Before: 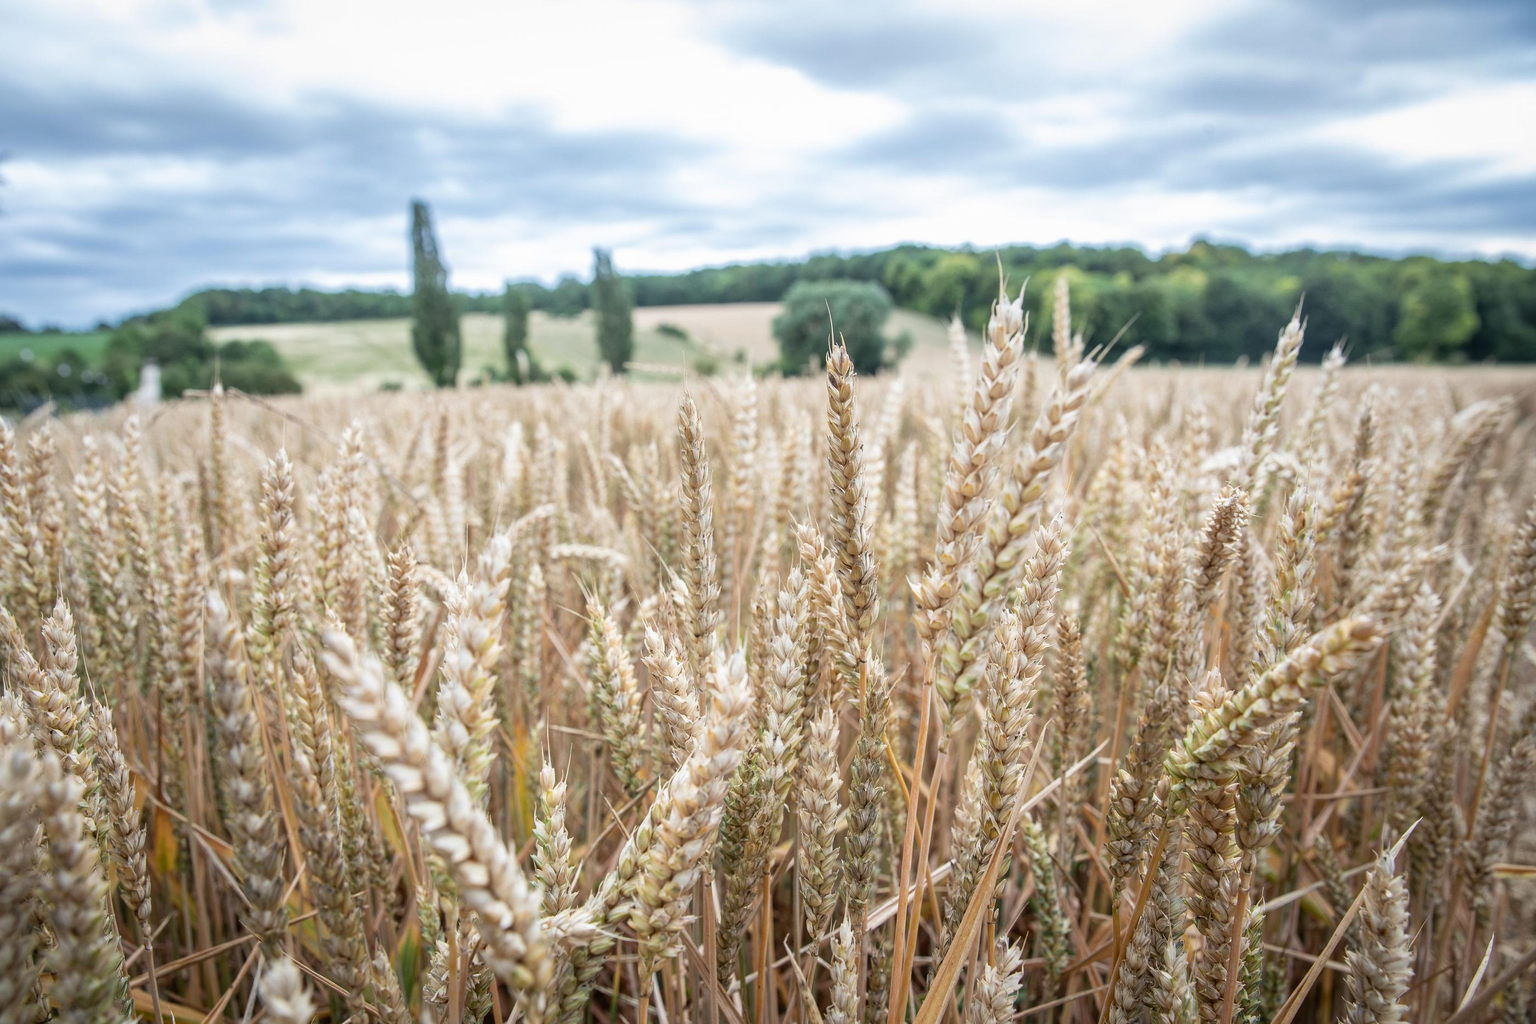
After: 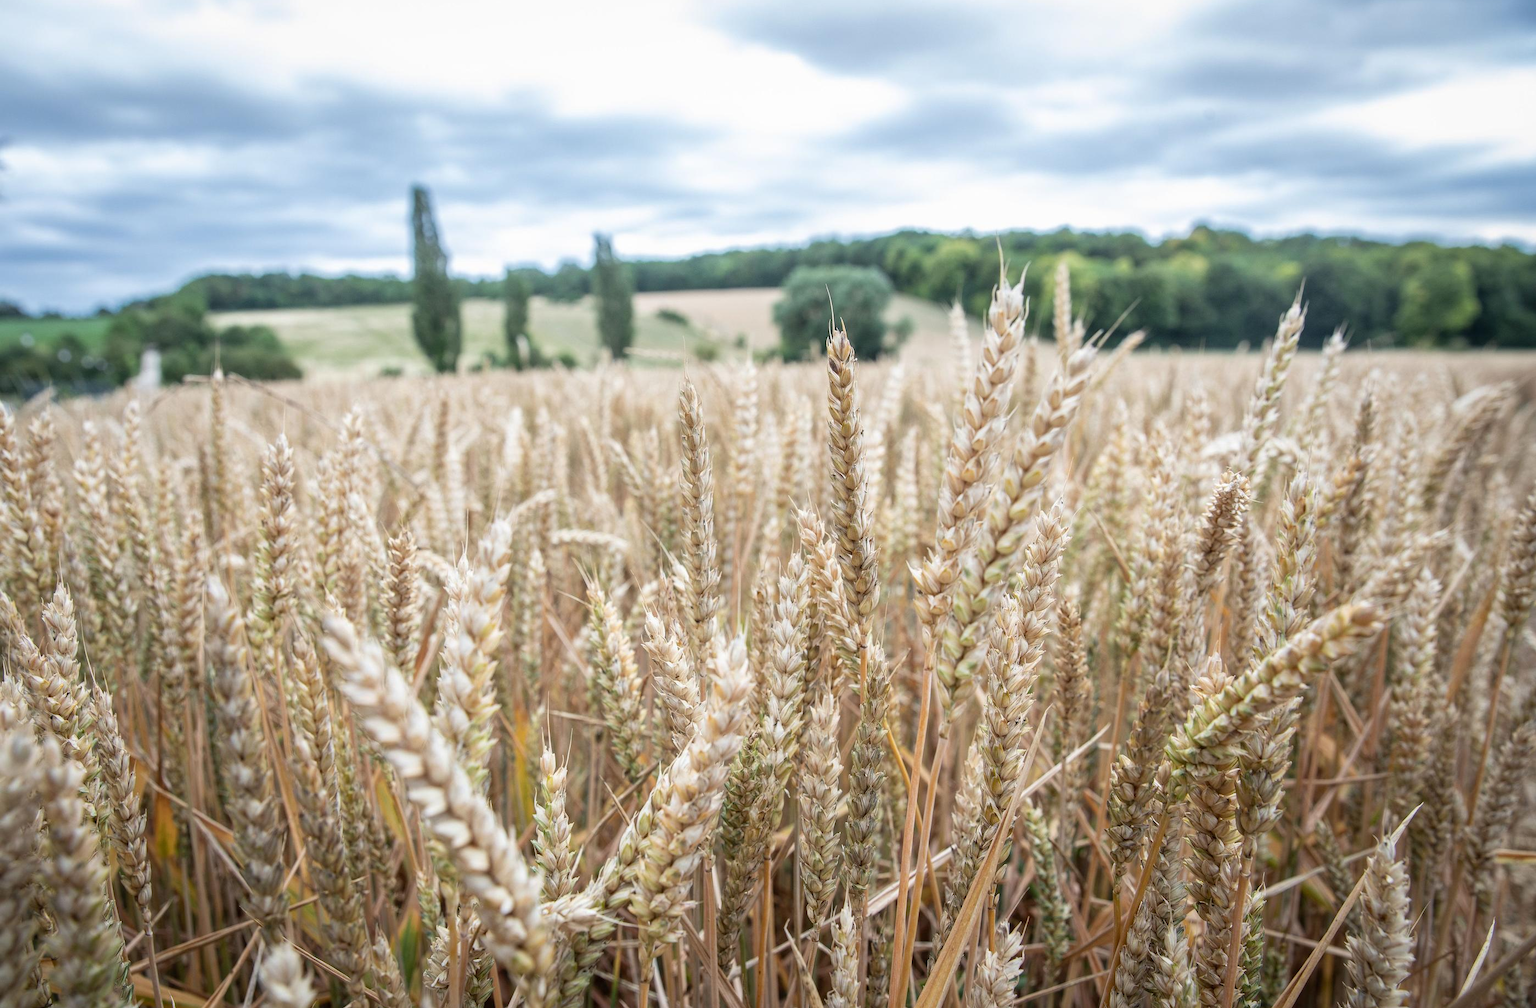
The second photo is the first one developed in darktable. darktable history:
crop: top 1.482%, right 0.028%
exposure: compensate exposure bias true, compensate highlight preservation false
